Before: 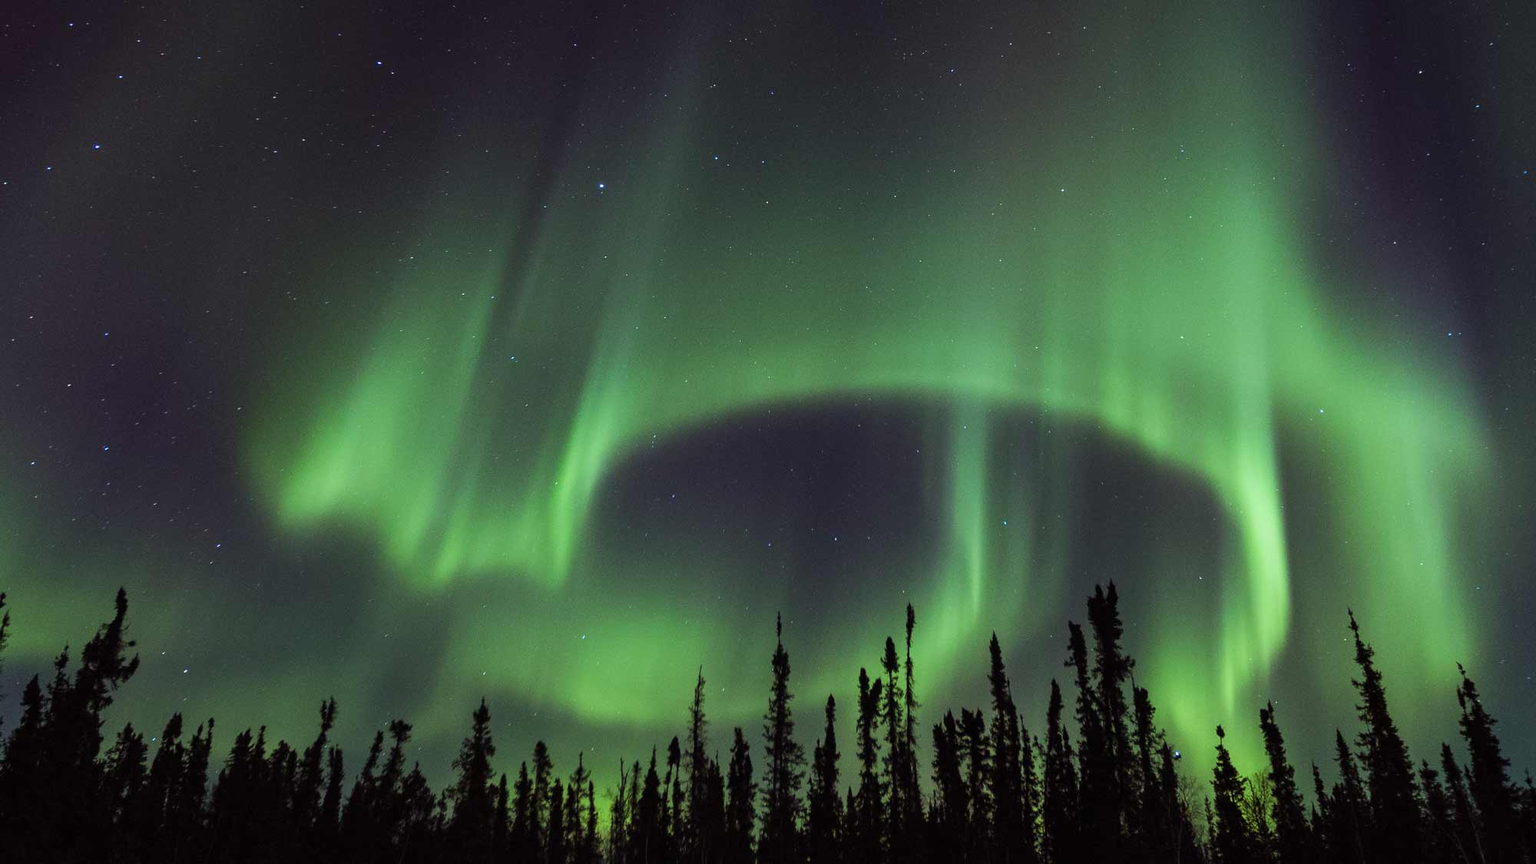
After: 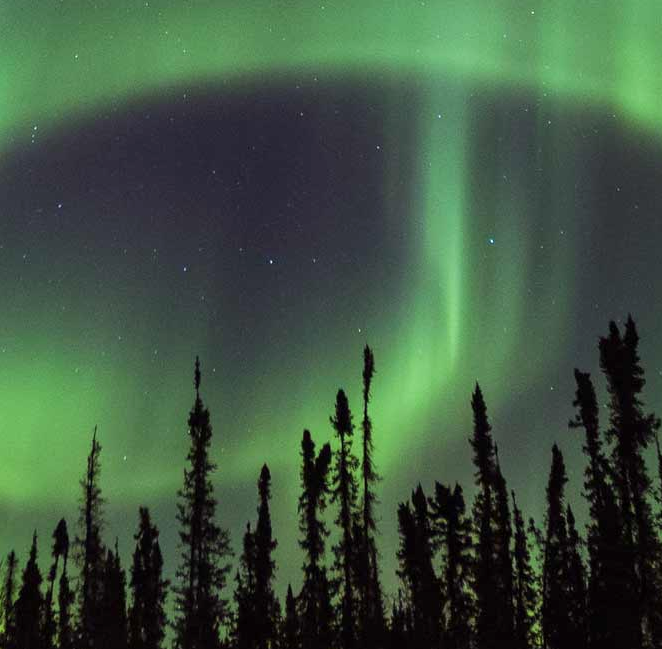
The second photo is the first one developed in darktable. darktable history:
crop: left 40.878%, top 39.176%, right 25.993%, bottom 3.081%
exposure: exposure 0.207 EV, compensate highlight preservation false
